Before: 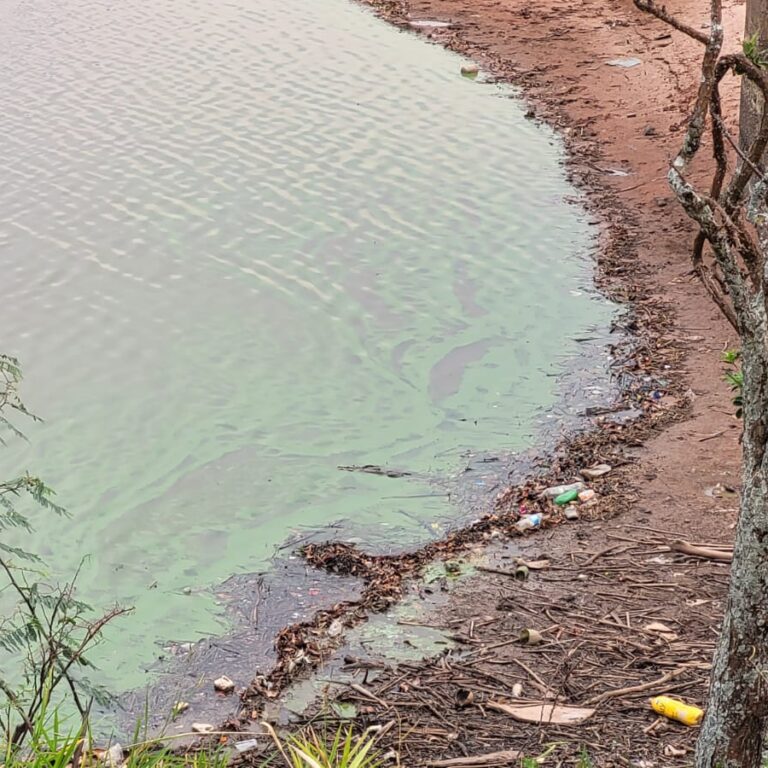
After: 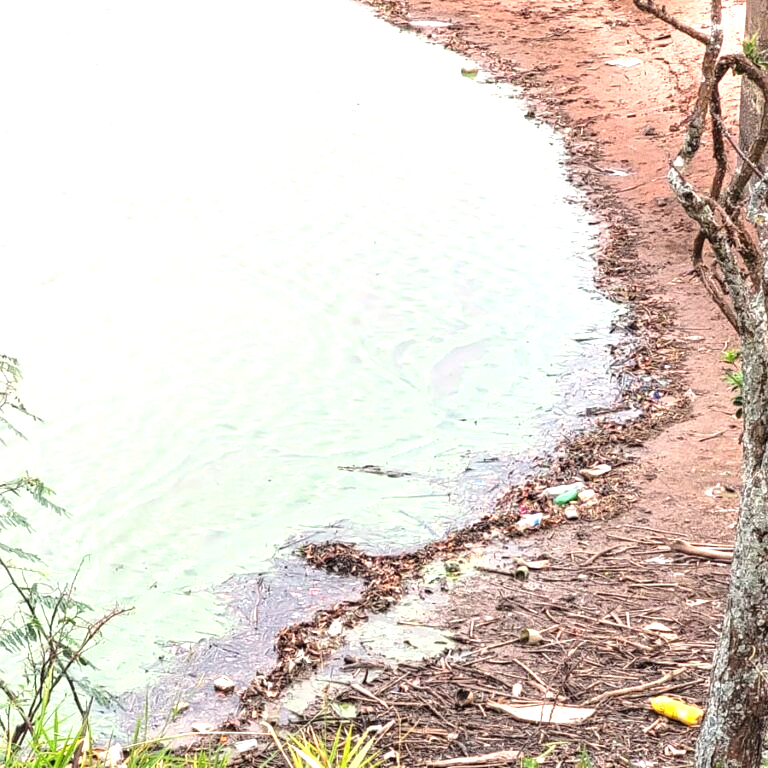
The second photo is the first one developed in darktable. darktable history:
exposure: black level correction 0, exposure 1.1 EV, compensate exposure bias true, compensate highlight preservation false
grain: coarseness 3.21 ISO
